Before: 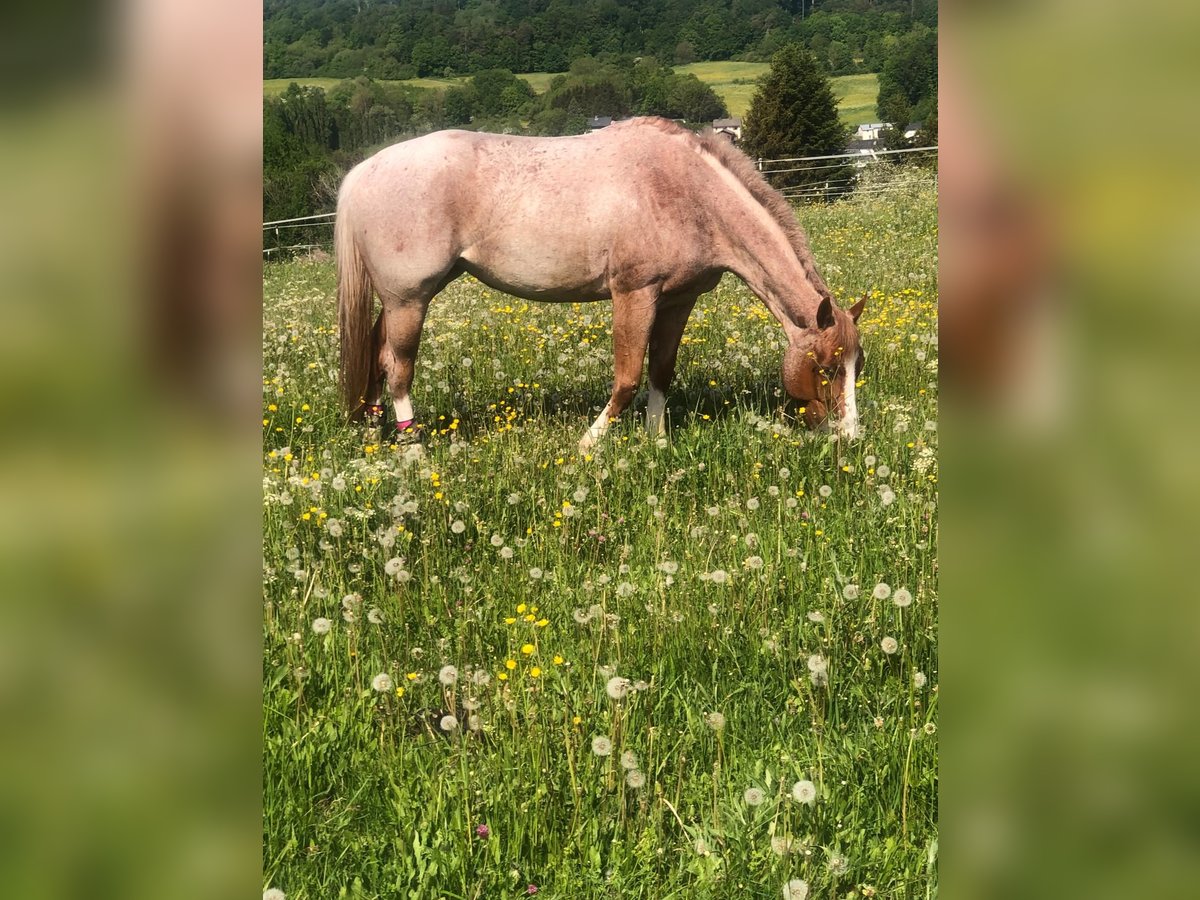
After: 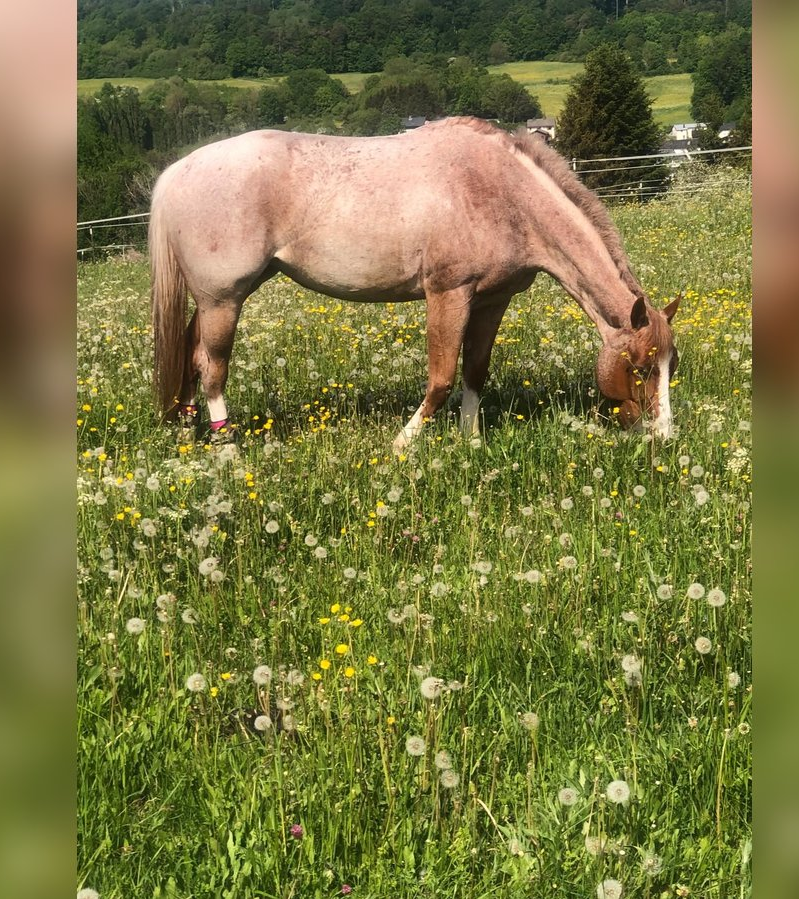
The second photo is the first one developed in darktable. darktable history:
crop and rotate: left 15.562%, right 17.794%
